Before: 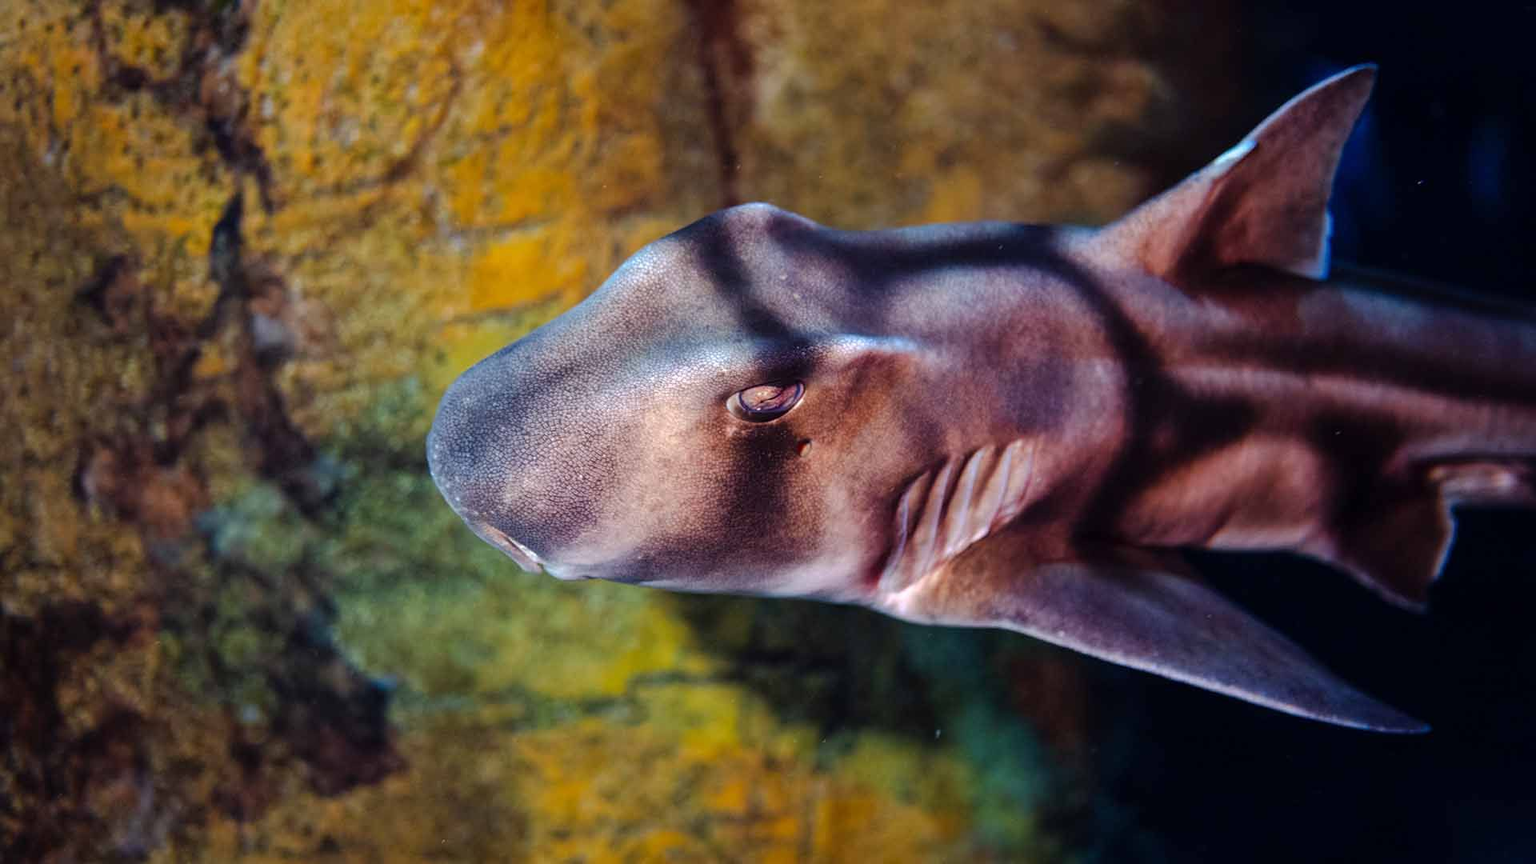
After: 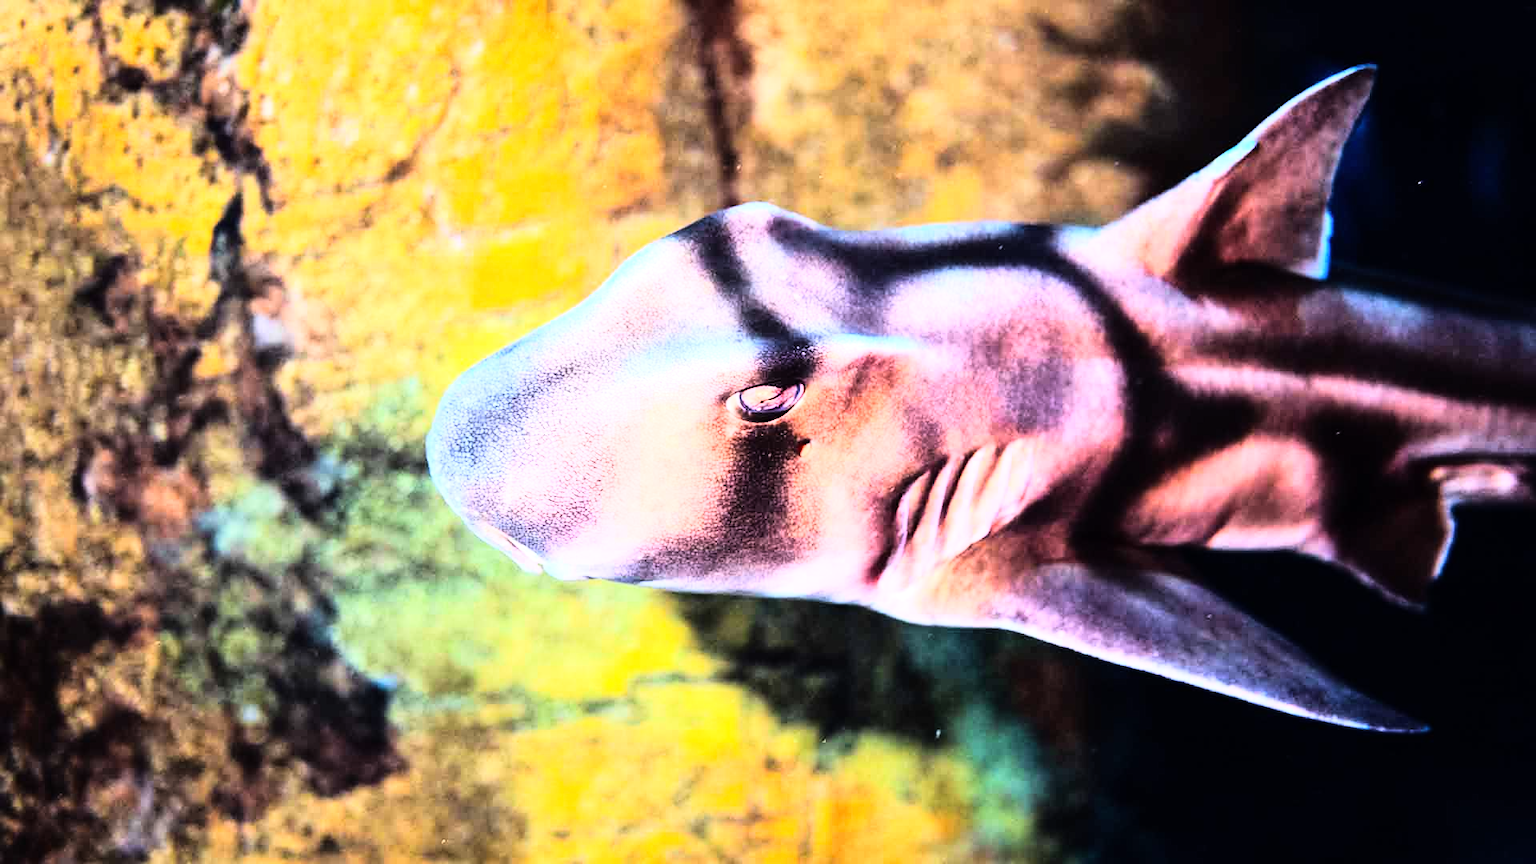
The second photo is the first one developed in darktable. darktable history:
rgb curve: curves: ch0 [(0, 0) (0.21, 0.15) (0.24, 0.21) (0.5, 0.75) (0.75, 0.96) (0.89, 0.99) (1, 1)]; ch1 [(0, 0.02) (0.21, 0.13) (0.25, 0.2) (0.5, 0.67) (0.75, 0.9) (0.89, 0.97) (1, 1)]; ch2 [(0, 0.02) (0.21, 0.13) (0.25, 0.2) (0.5, 0.67) (0.75, 0.9) (0.89, 0.97) (1, 1)], compensate middle gray true
exposure: black level correction 0, exposure 1.1 EV, compensate highlight preservation false
